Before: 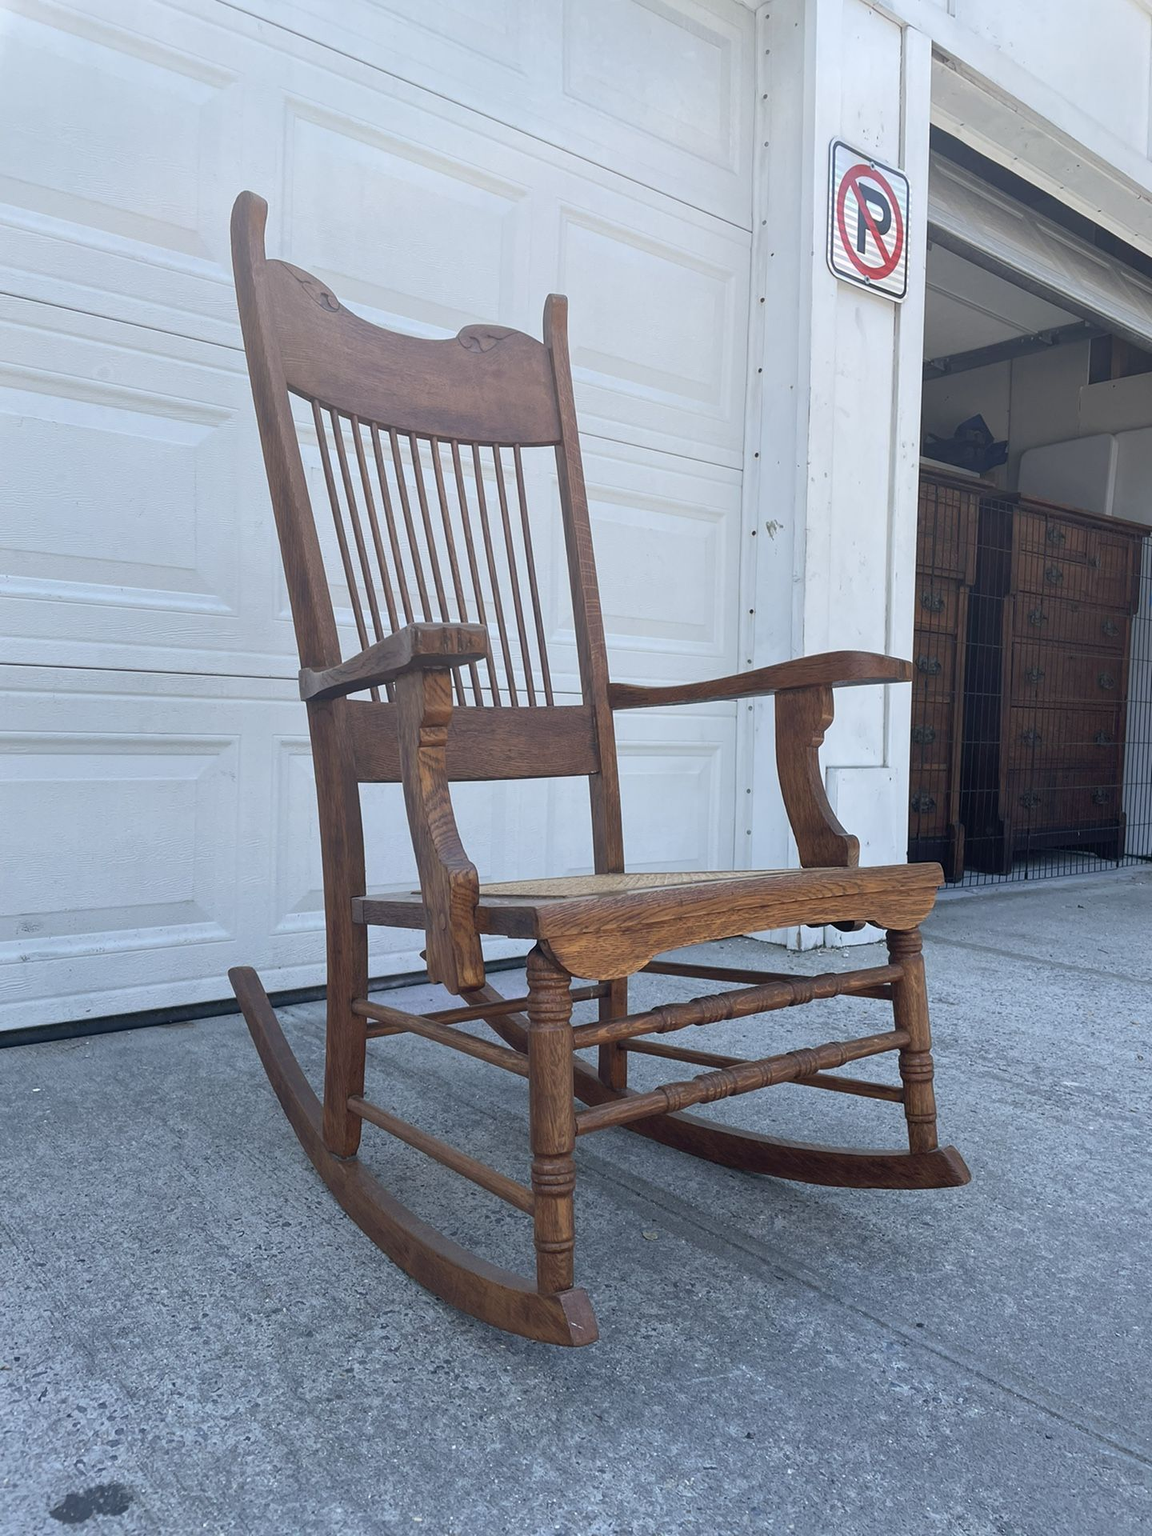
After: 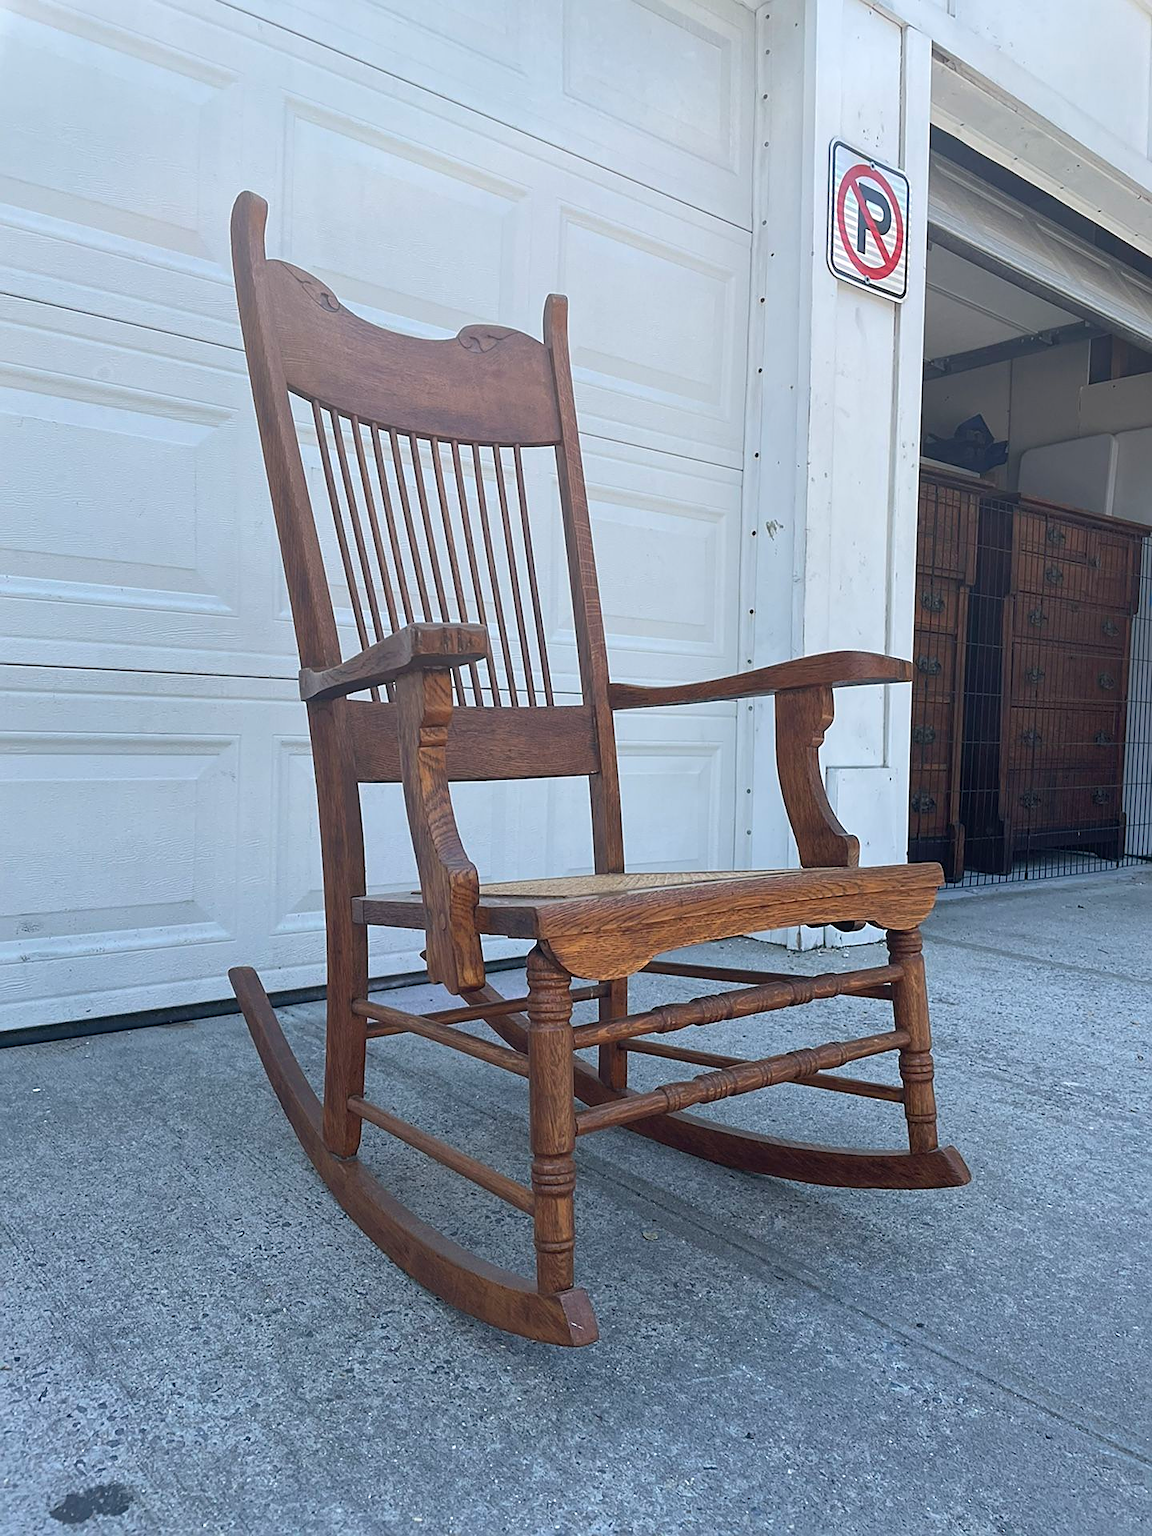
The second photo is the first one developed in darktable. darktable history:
sharpen: on, module defaults
color correction: highlights b* -0.024, saturation 1.08
